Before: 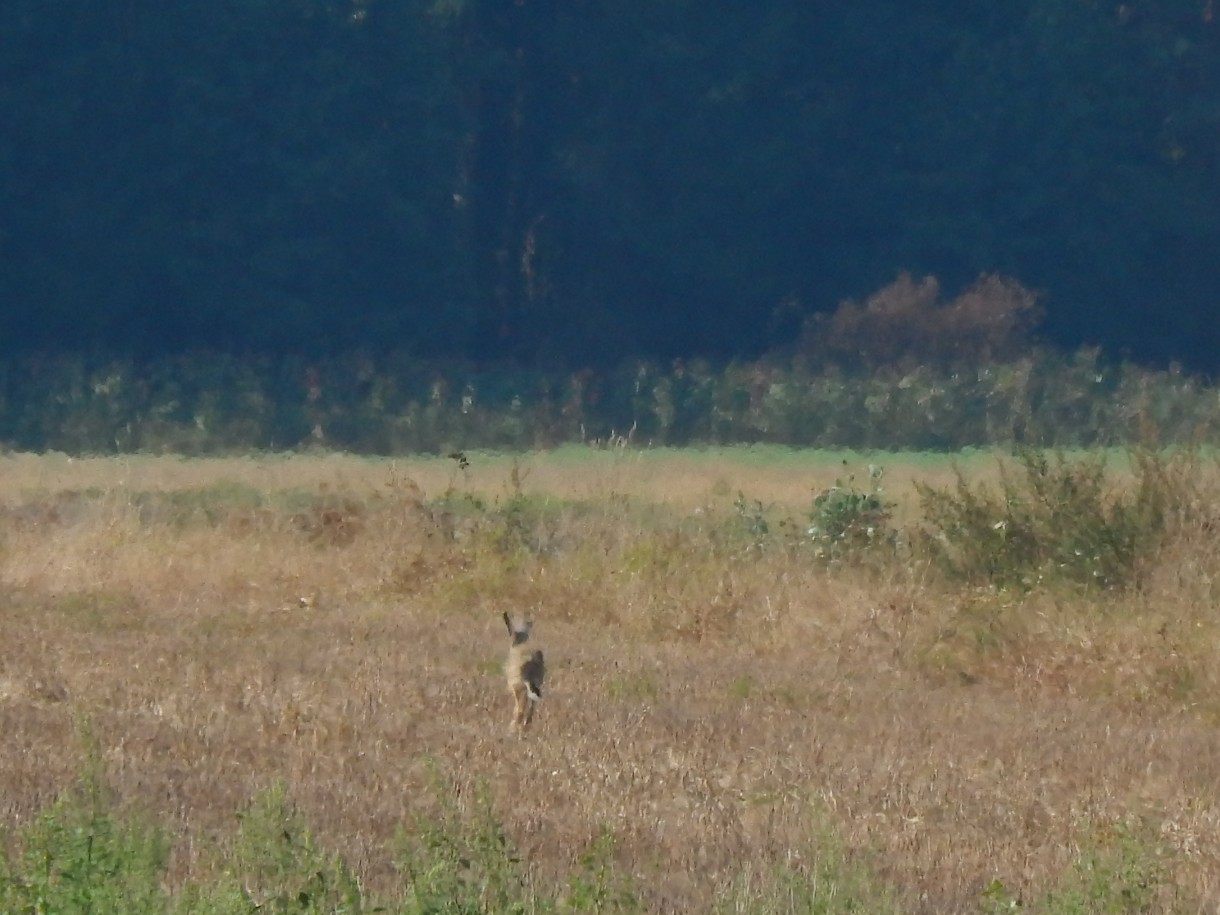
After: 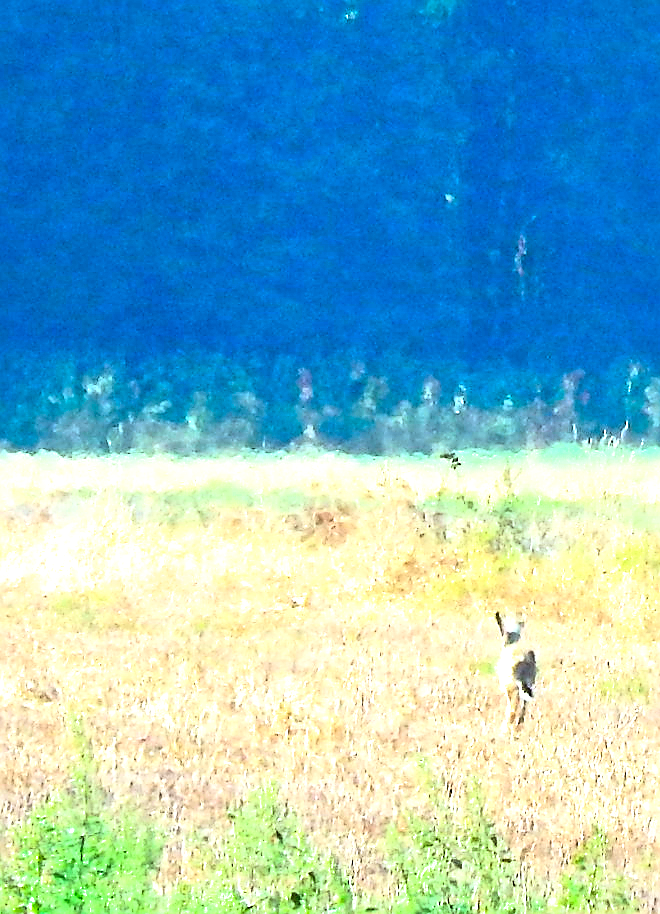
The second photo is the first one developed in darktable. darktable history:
crop: left 0.736%, right 45.162%, bottom 0.079%
contrast brightness saturation: contrast 0.202, brightness 0.194, saturation 0.81
exposure: black level correction 0, exposure 1.283 EV, compensate exposure bias true, compensate highlight preservation false
color calibration: illuminant Planckian (black body), x 0.375, y 0.374, temperature 4110.36 K
sharpen: radius 1.35, amount 1.234, threshold 0.626
local contrast: mode bilateral grid, contrast 29, coarseness 24, midtone range 0.2
filmic rgb: black relative exposure -8.24 EV, white relative exposure 2.21 EV, hardness 7.16, latitude 86.37%, contrast 1.687, highlights saturation mix -4.02%, shadows ↔ highlights balance -2.2%, add noise in highlights 0.001, color science v3 (2019), use custom middle-gray values true, contrast in highlights soft
